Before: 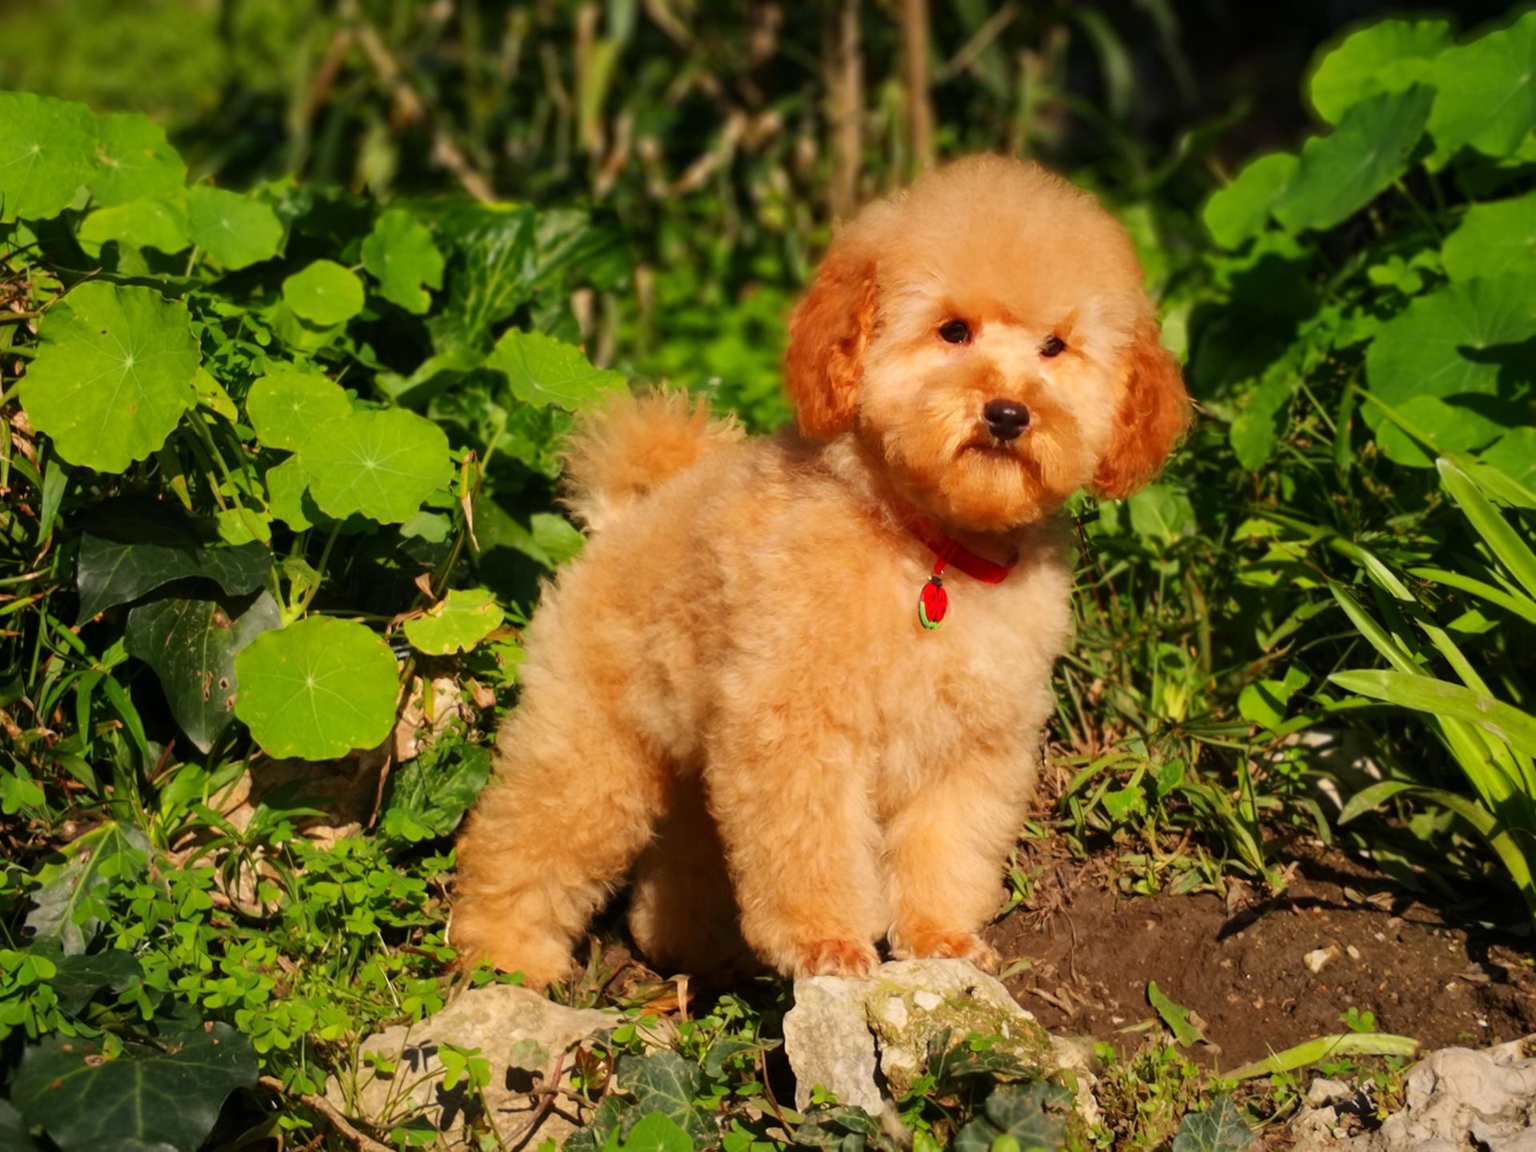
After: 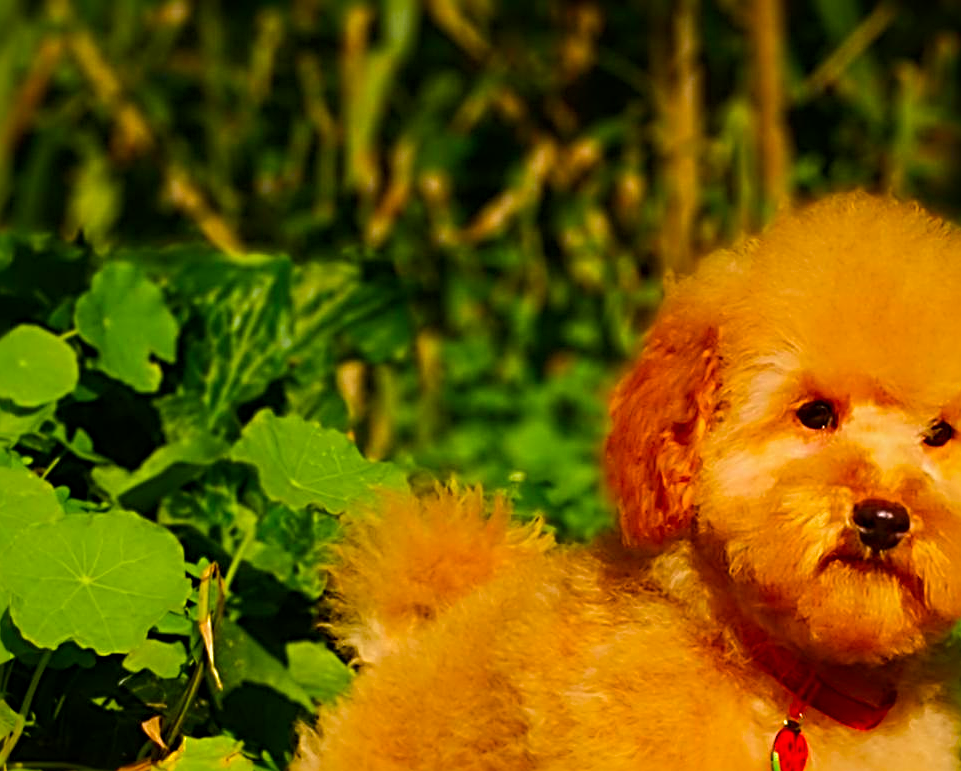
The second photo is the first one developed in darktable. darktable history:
velvia: strength 32.16%, mid-tones bias 0.203
crop: left 19.651%, right 30.245%, bottom 46.424%
sharpen: radius 3.702, amount 0.937
exposure: black level correction 0.001, exposure -0.122 EV, compensate highlight preservation false
shadows and highlights: shadows -20.29, white point adjustment -2.12, highlights -34.73
color balance rgb: shadows lift › luminance -19.755%, linear chroma grading › global chroma 0.728%, perceptual saturation grading › global saturation 16.324%, global vibrance 9.873%
